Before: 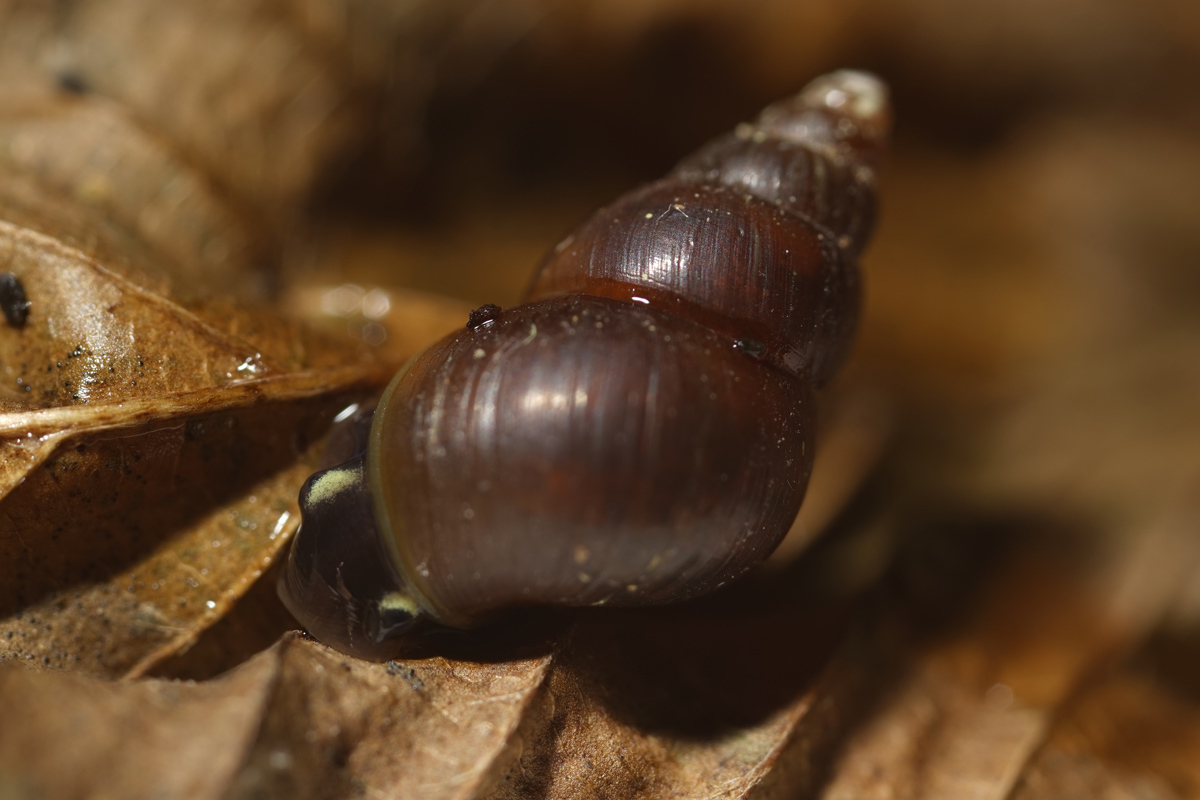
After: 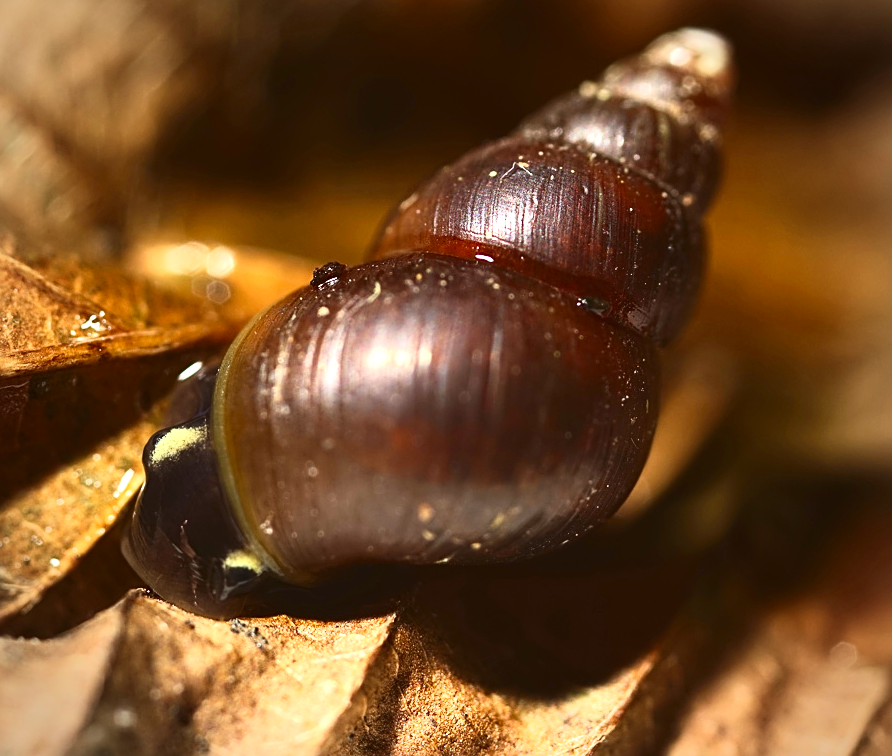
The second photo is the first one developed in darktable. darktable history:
tone equalizer: on, module defaults
crop and rotate: left 13.067%, top 5.429%, right 12.518%
exposure: black level correction -0.002, exposure 1.336 EV, compensate highlight preservation false
contrast brightness saturation: contrast 0.134, brightness -0.237, saturation 0.141
sharpen: amount 0.494
vignetting: fall-off start 71.38%, brightness -0.428, saturation -0.195, center (-0.009, 0), dithering 16-bit output
base curve: curves: ch0 [(0, 0) (0.579, 0.807) (1, 1)]
